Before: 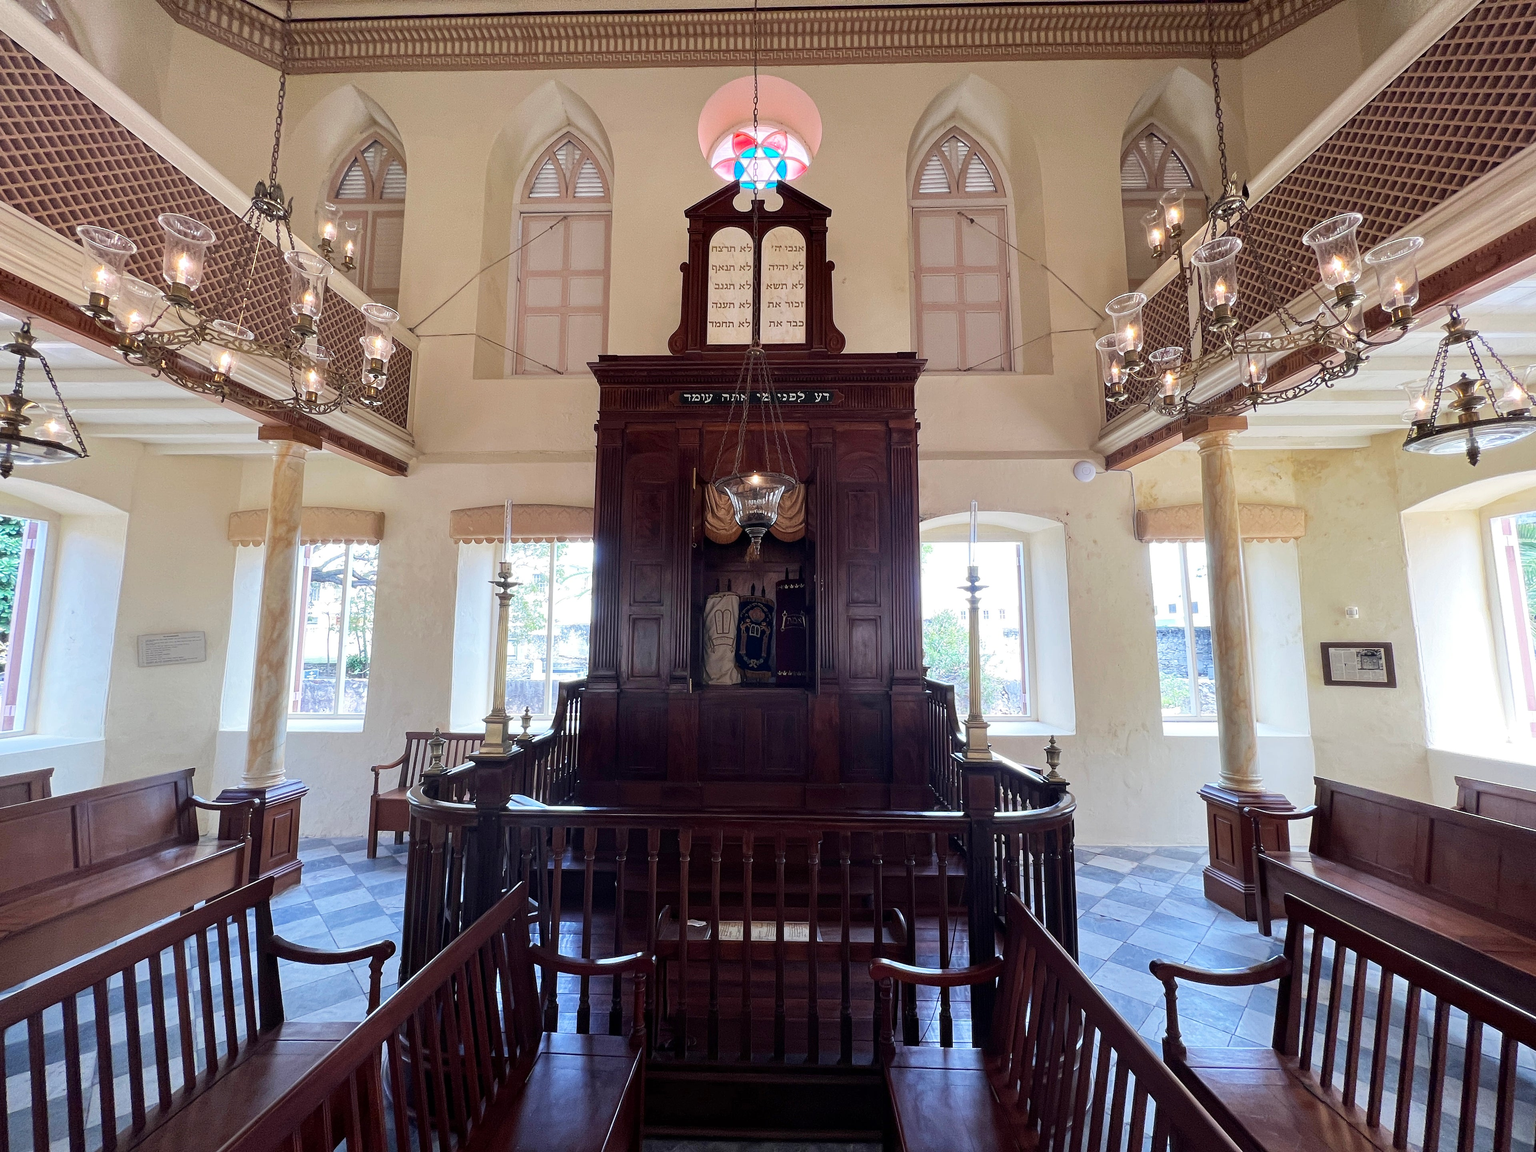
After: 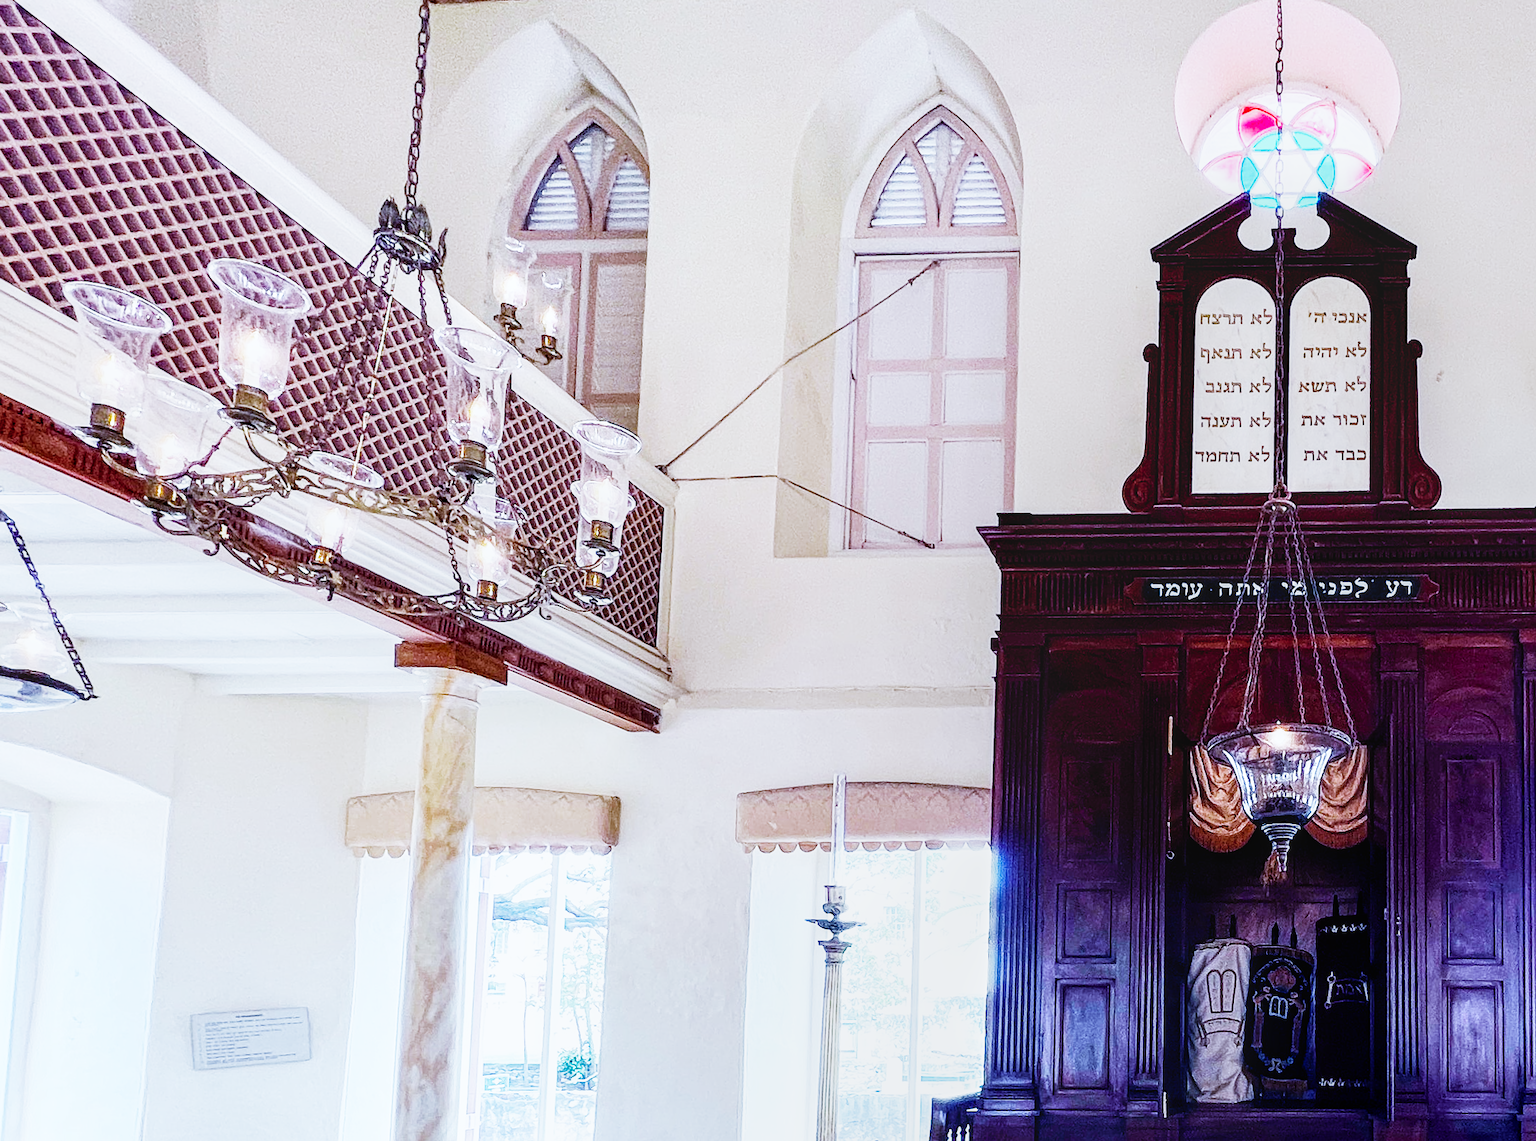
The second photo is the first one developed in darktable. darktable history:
crop and rotate: left 3.047%, top 7.509%, right 42.236%, bottom 37.598%
sharpen: amount 0.2
color balance rgb: linear chroma grading › global chroma 9%, perceptual saturation grading › global saturation 36%, perceptual saturation grading › shadows 35%, perceptual brilliance grading › global brilliance 15%, perceptual brilliance grading › shadows -35%, global vibrance 15%
exposure: black level correction 0, exposure 1 EV, compensate exposure bias true, compensate highlight preservation false
white balance: red 0.871, blue 1.249
sigmoid: contrast 1.81, skew -0.21, preserve hue 0%, red attenuation 0.1, red rotation 0.035, green attenuation 0.1, green rotation -0.017, blue attenuation 0.15, blue rotation -0.052, base primaries Rec2020
local contrast: on, module defaults
rotate and perspective: lens shift (vertical) 0.048, lens shift (horizontal) -0.024, automatic cropping off
